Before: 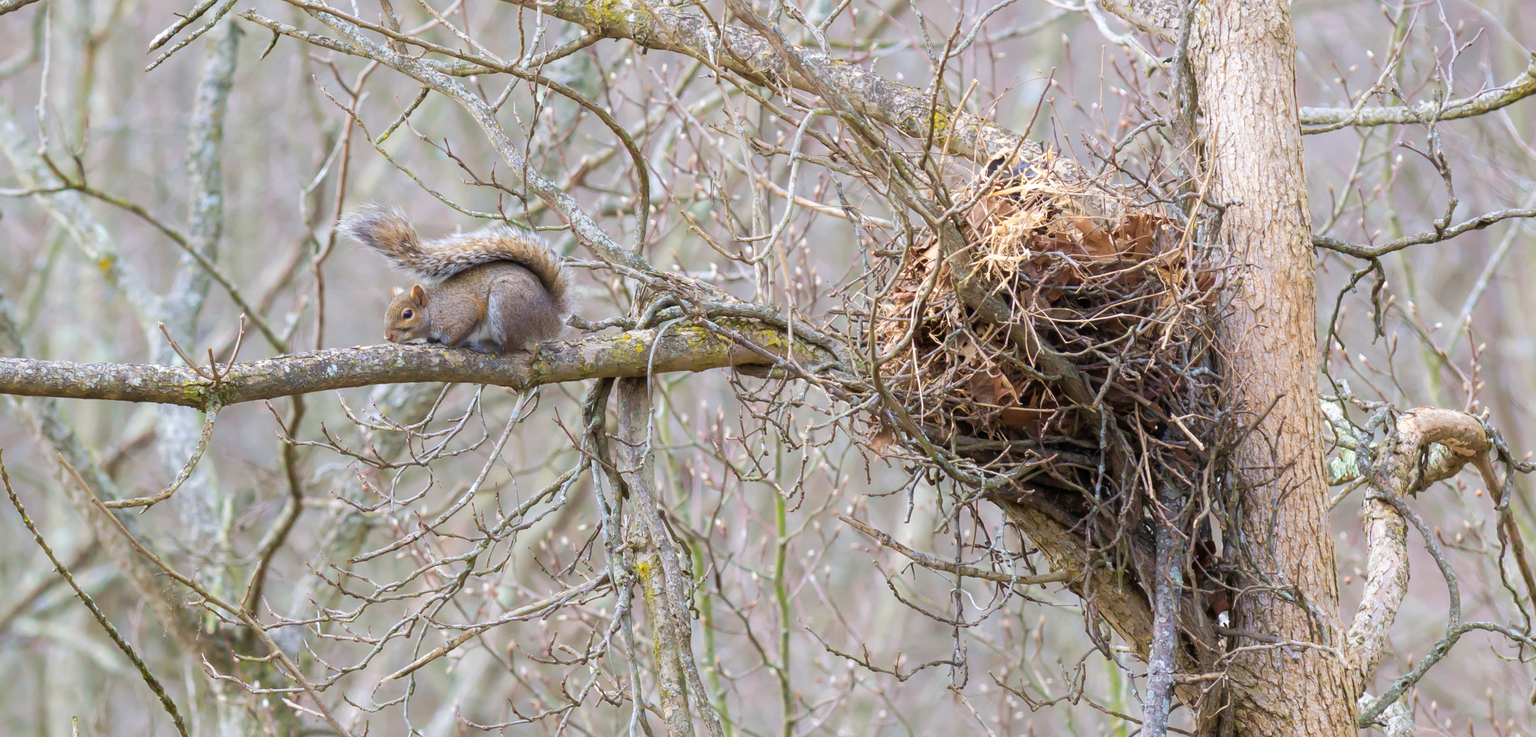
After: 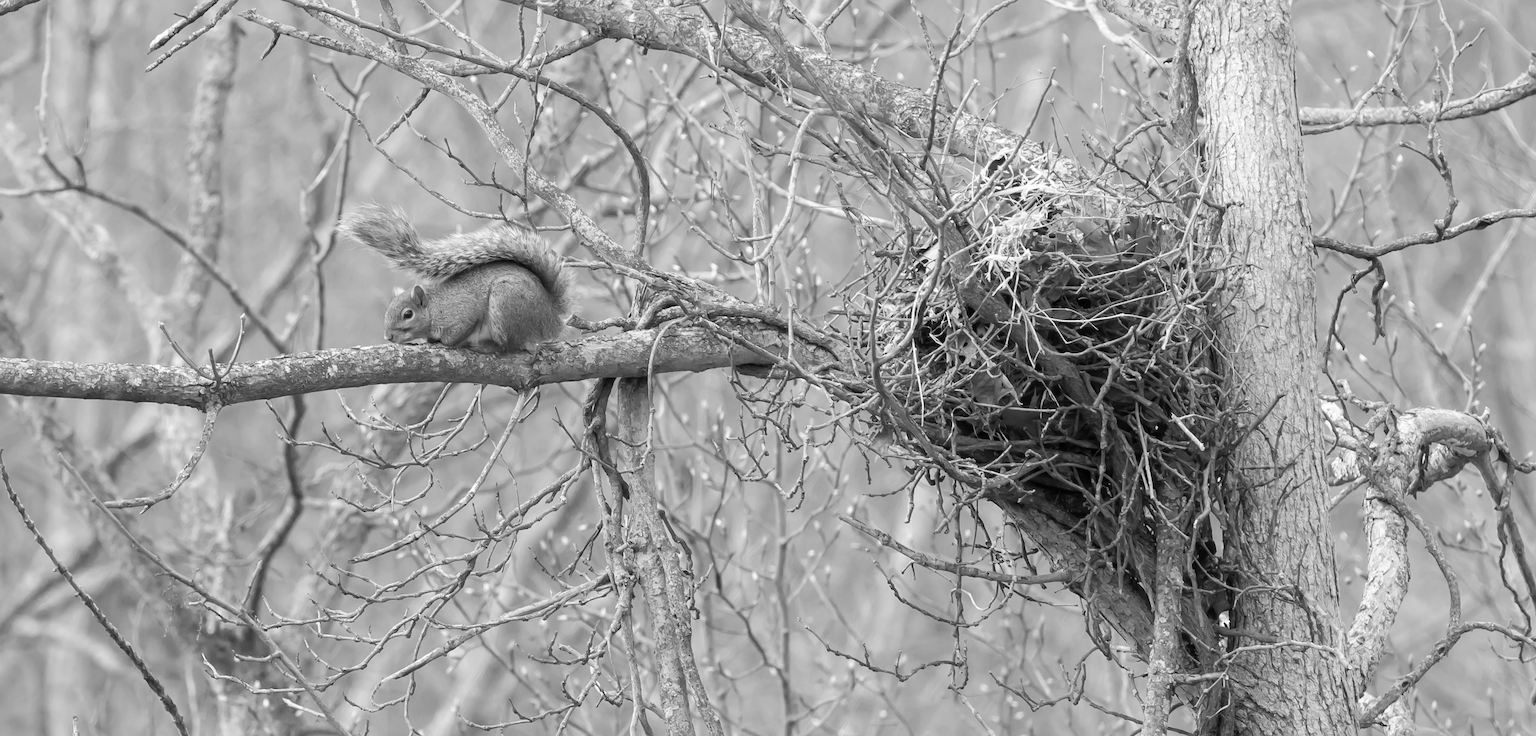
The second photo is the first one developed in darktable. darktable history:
sharpen: on, module defaults
exposure: compensate highlight preservation false
monochrome: on, module defaults
